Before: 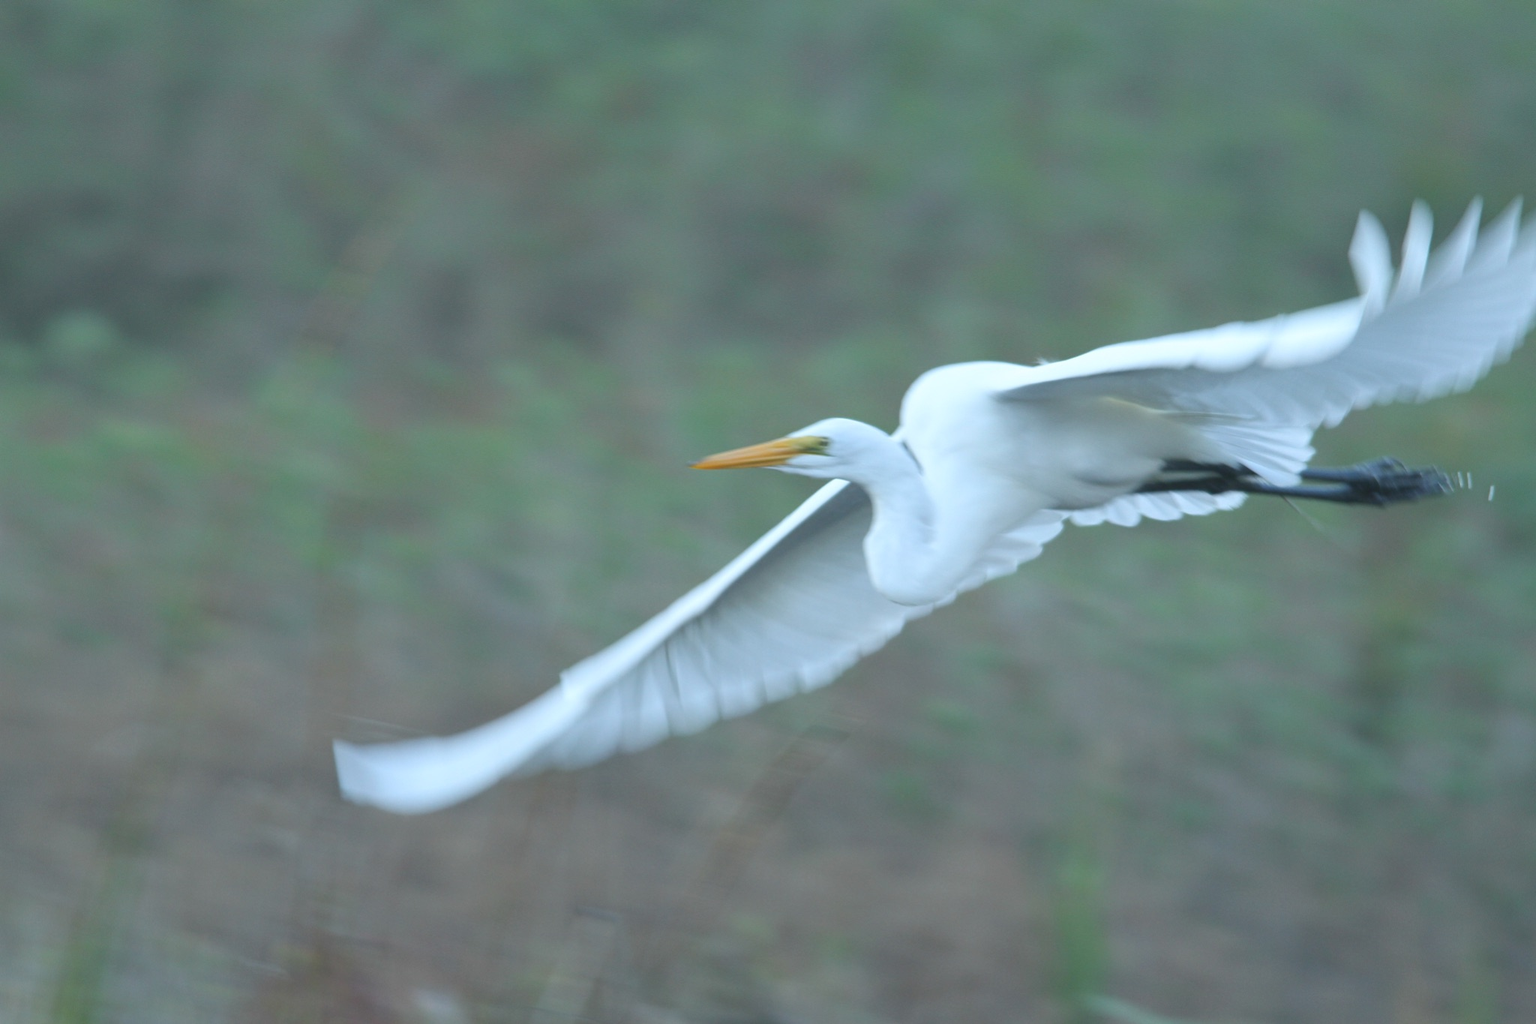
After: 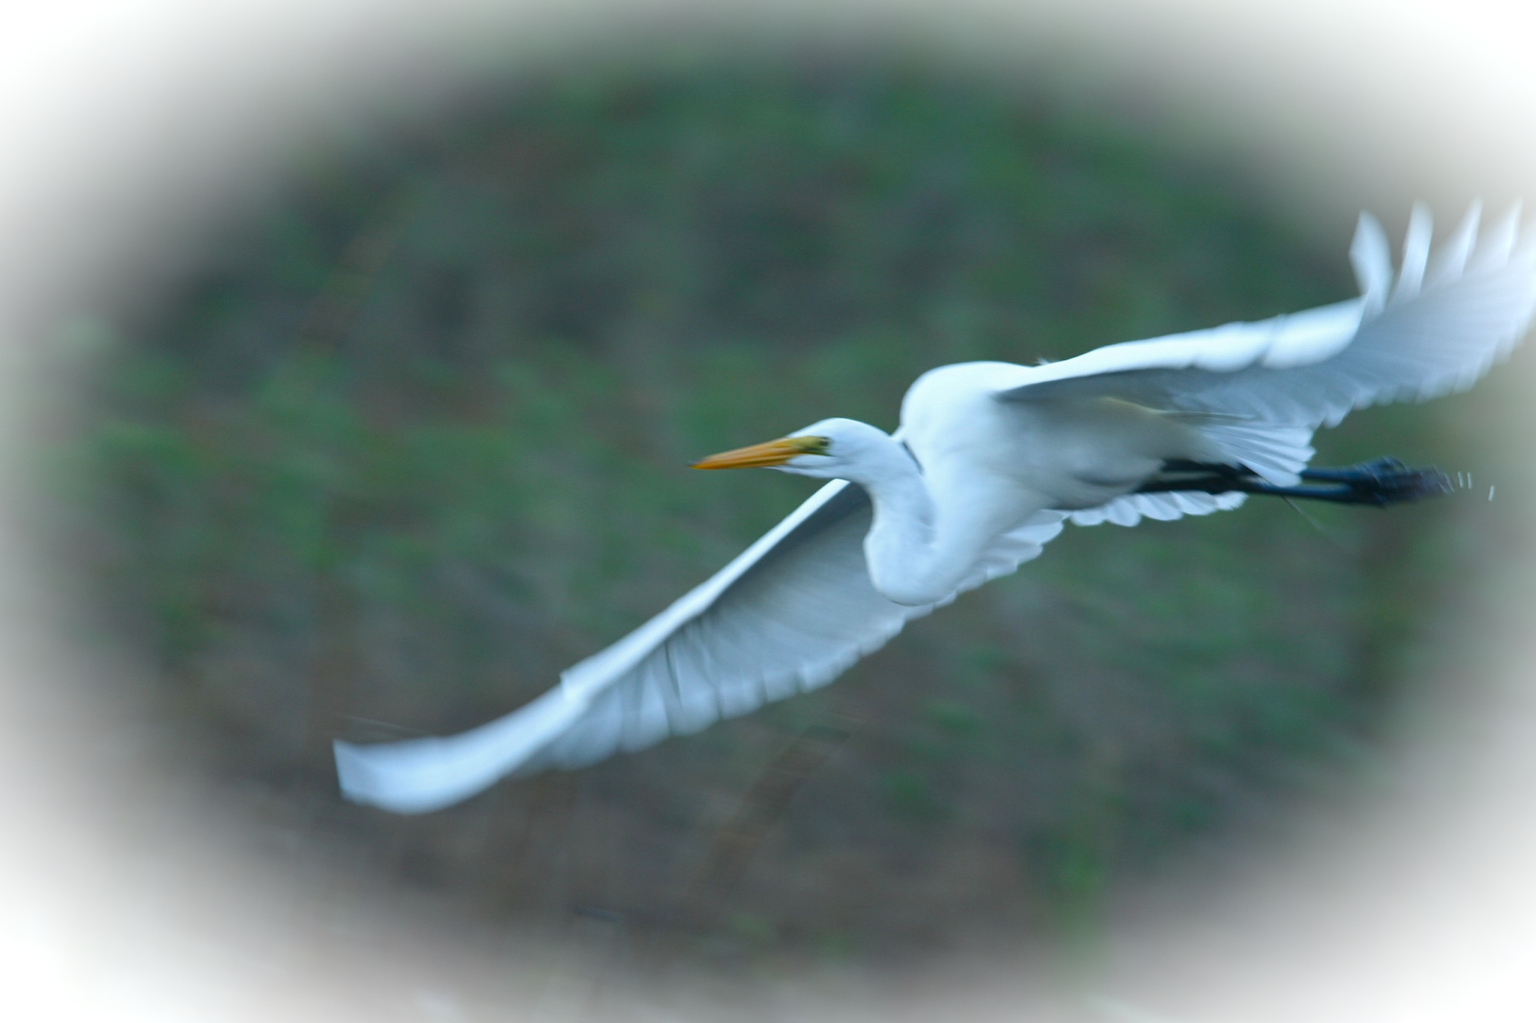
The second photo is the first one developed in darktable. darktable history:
contrast brightness saturation: brightness -0.25, saturation 0.2
vignetting: fall-off radius 59.81%, brightness 0.985, saturation -0.491, automatic ratio true, dithering 8-bit output
